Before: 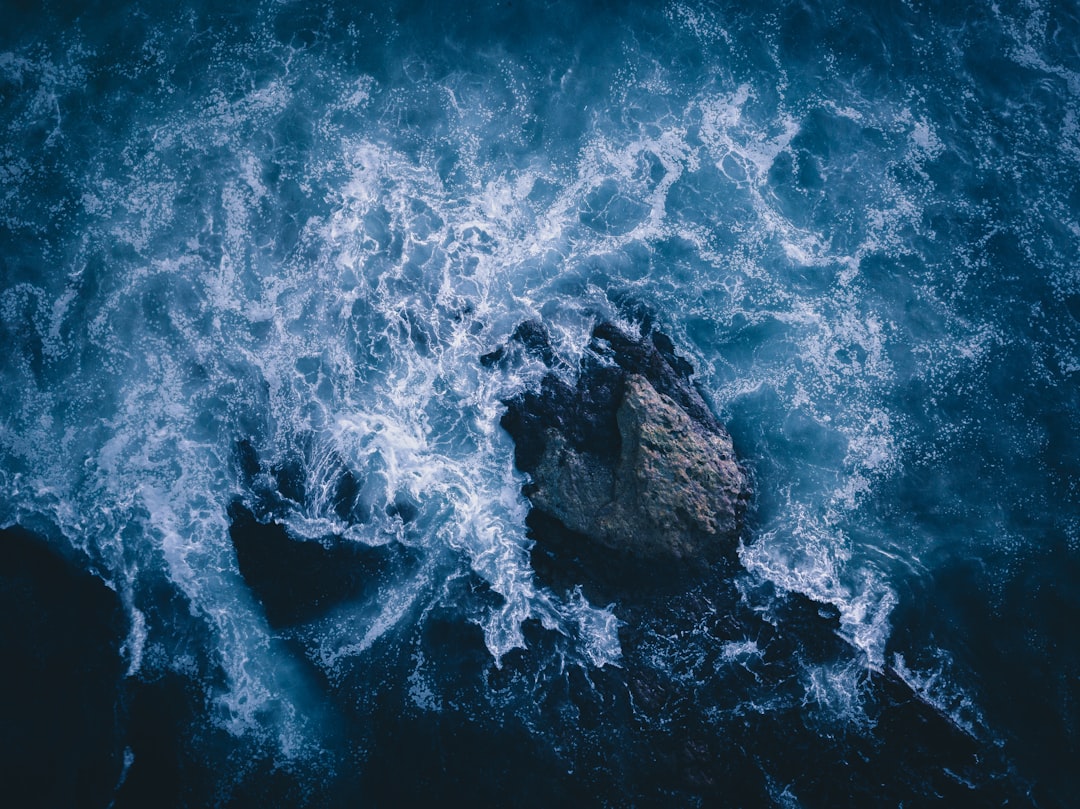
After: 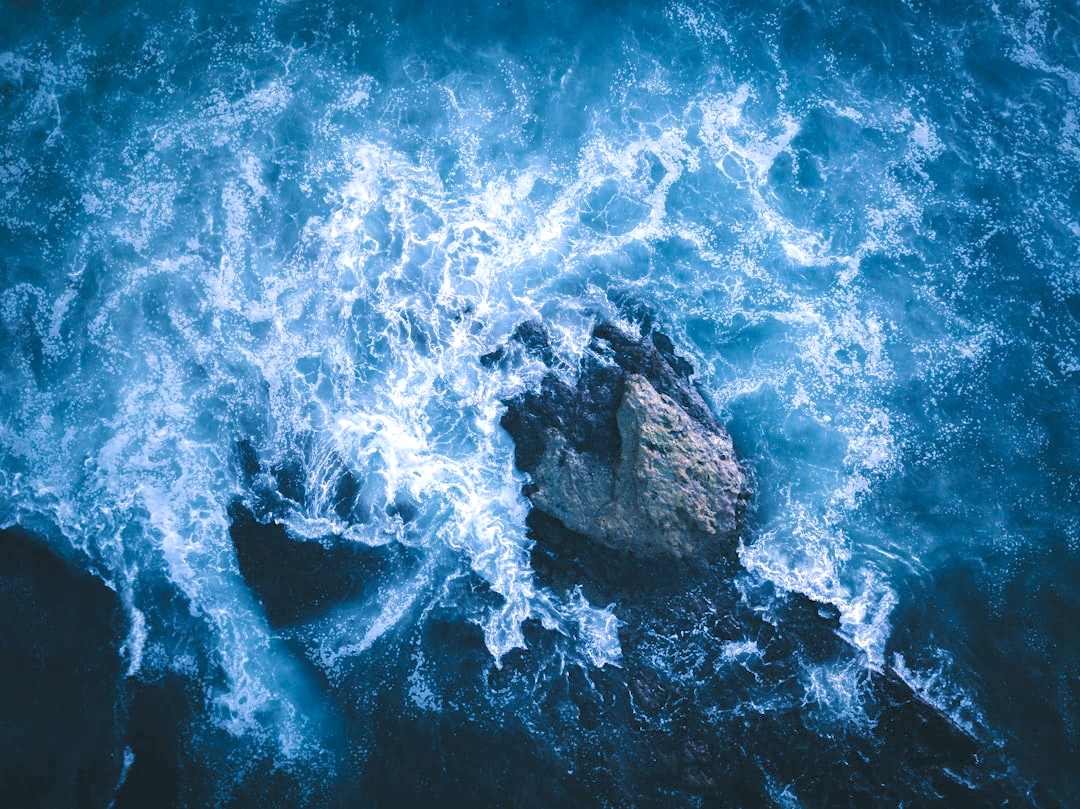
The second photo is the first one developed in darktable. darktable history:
rgb levels: preserve colors sum RGB, levels [[0.038, 0.433, 0.934], [0, 0.5, 1], [0, 0.5, 1]]
exposure: black level correction 0.001, exposure 1.05 EV, compensate exposure bias true, compensate highlight preservation false
